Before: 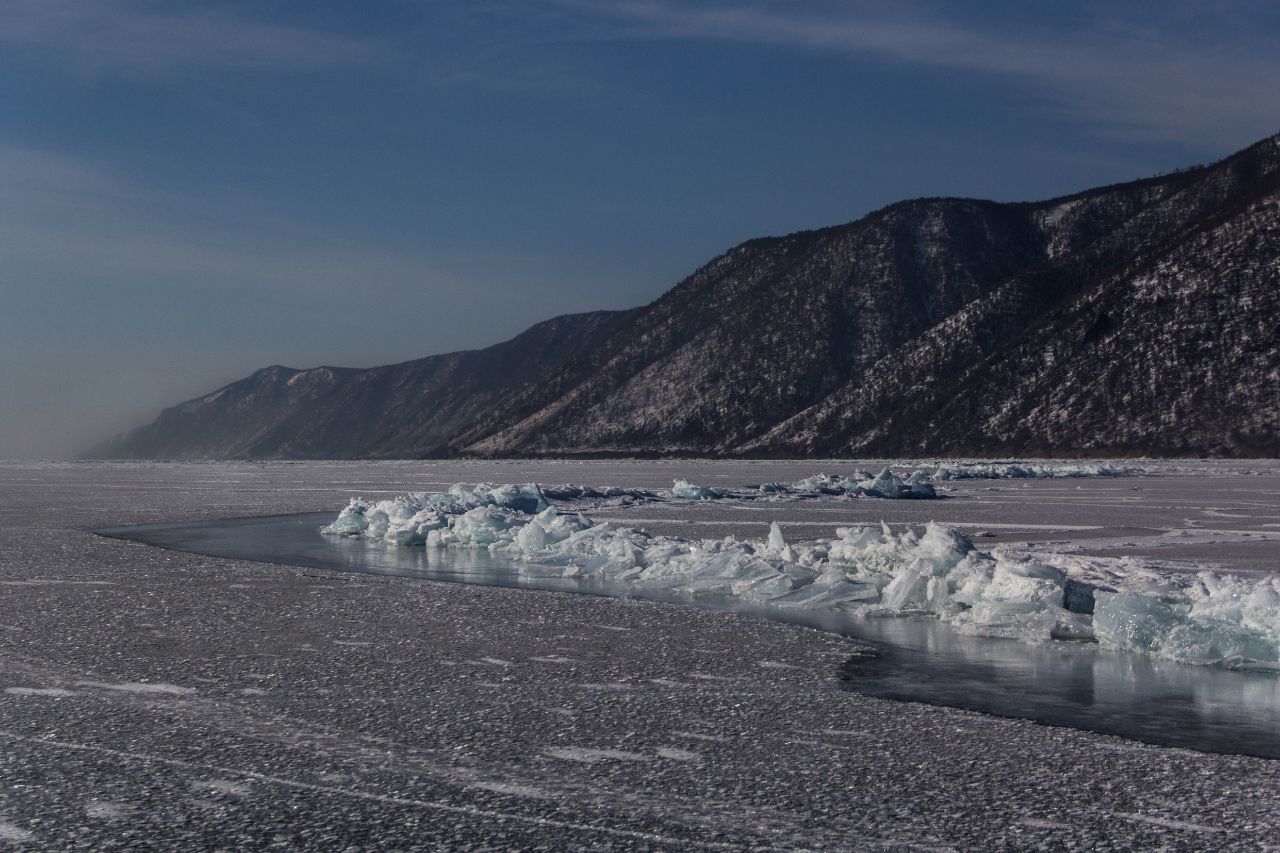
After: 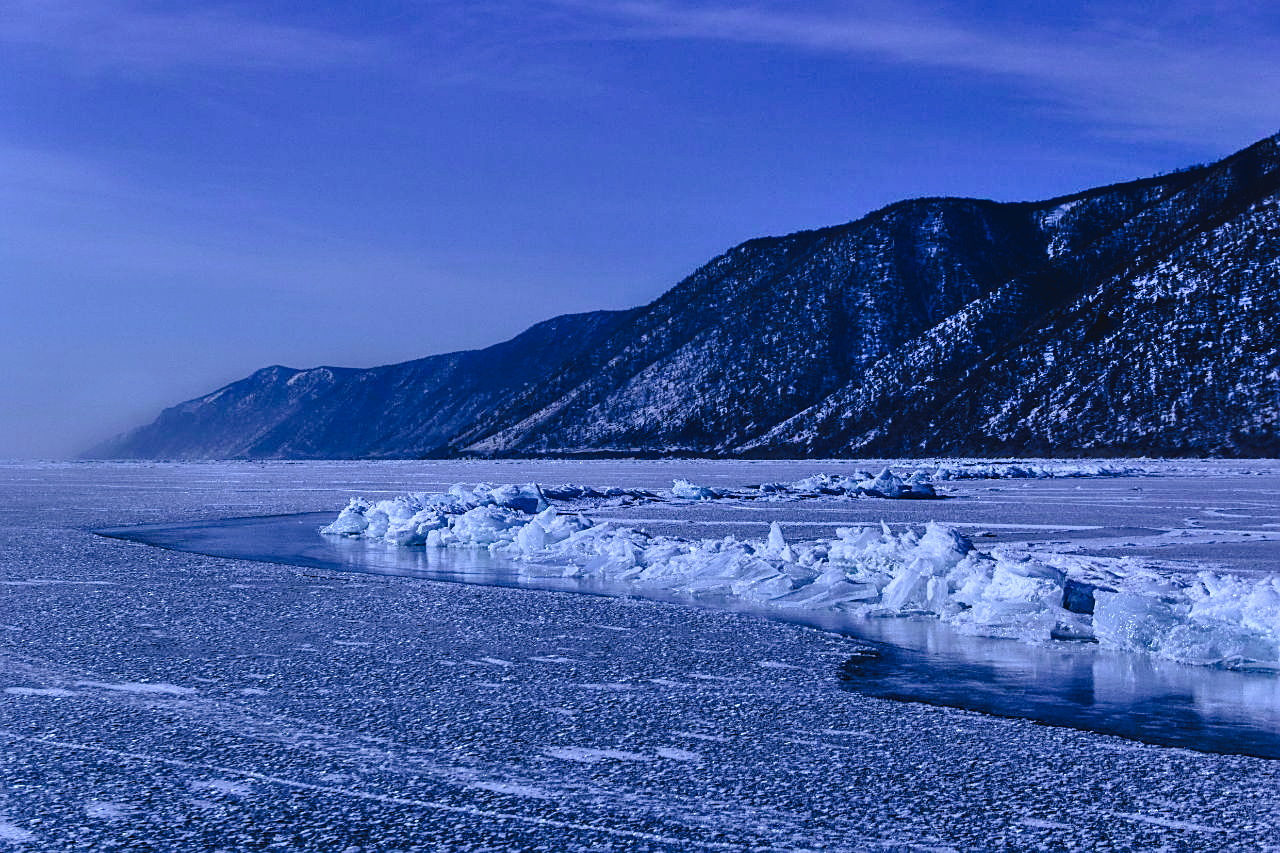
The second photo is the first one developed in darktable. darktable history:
sharpen: on, module defaults
white balance: red 0.766, blue 1.537
shadows and highlights: highlights color adjustment 0%, low approximation 0.01, soften with gaussian
tone curve: curves: ch0 [(0, 0) (0.003, 0.03) (0.011, 0.032) (0.025, 0.035) (0.044, 0.038) (0.069, 0.041) (0.1, 0.058) (0.136, 0.091) (0.177, 0.133) (0.224, 0.181) (0.277, 0.268) (0.335, 0.363) (0.399, 0.461) (0.468, 0.554) (0.543, 0.633) (0.623, 0.709) (0.709, 0.784) (0.801, 0.869) (0.898, 0.938) (1, 1)], preserve colors none
